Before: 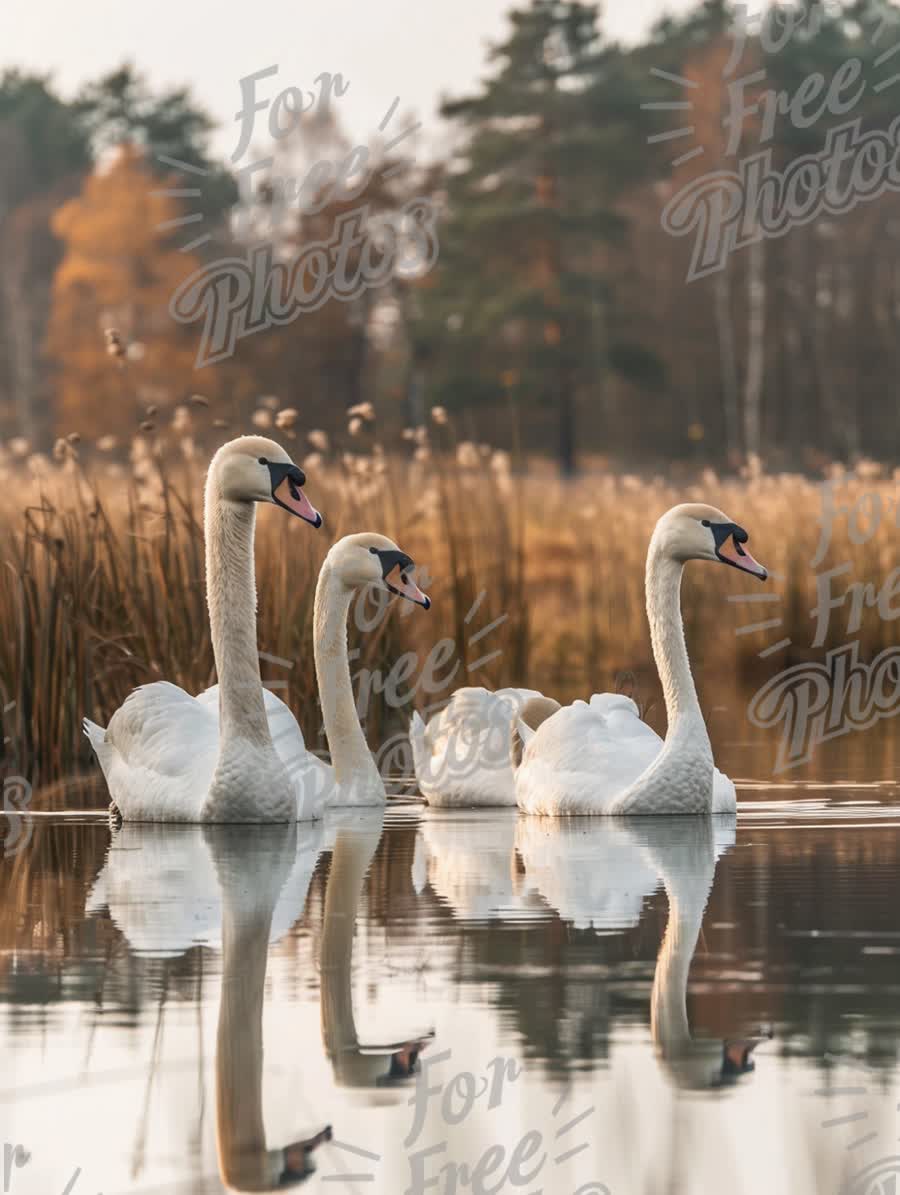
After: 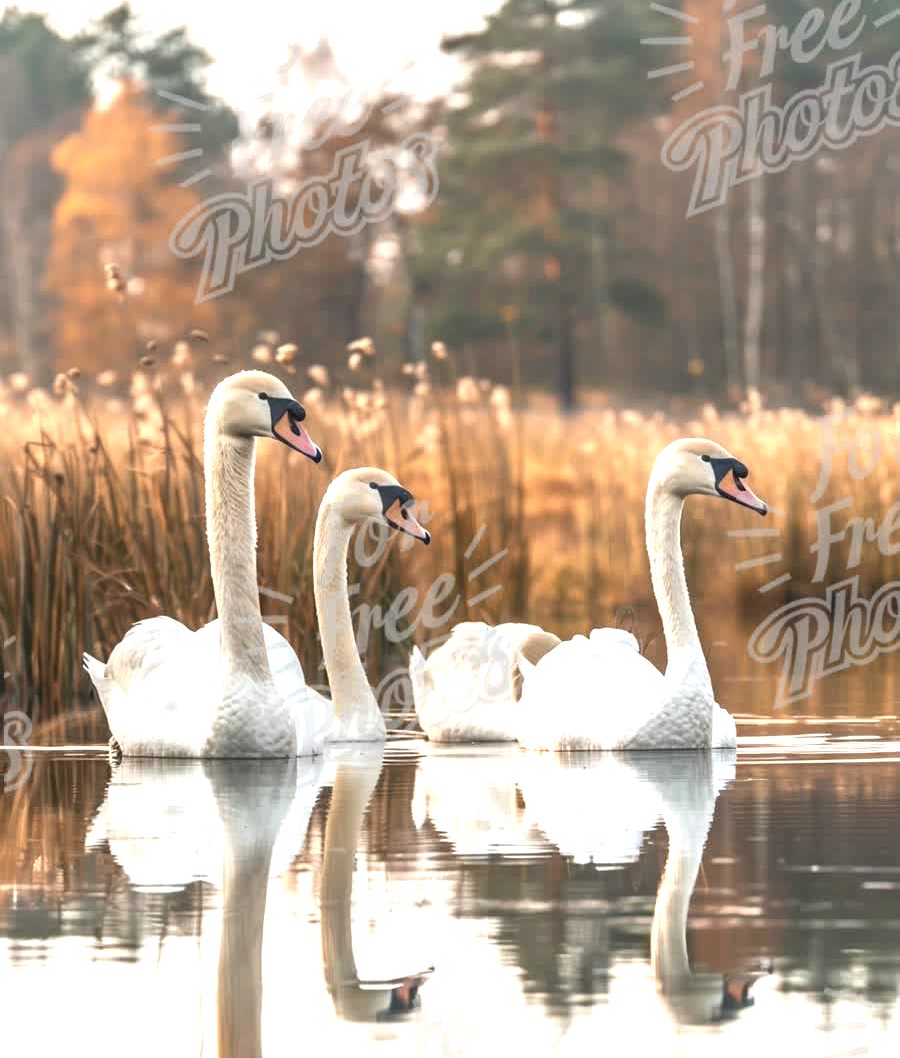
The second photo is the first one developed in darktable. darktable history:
exposure: exposure 1.094 EV, compensate highlight preservation false
crop and rotate: top 5.484%, bottom 5.953%
